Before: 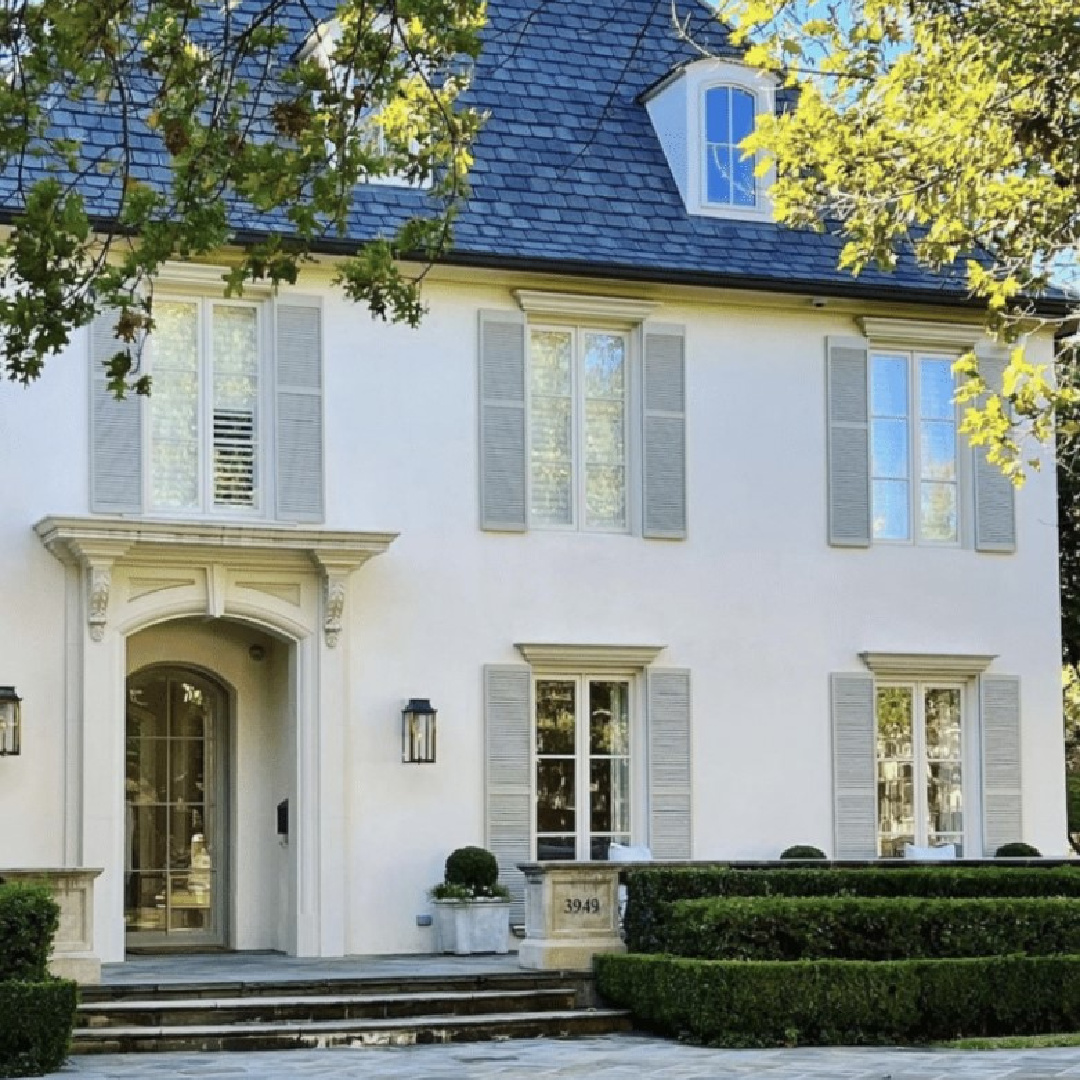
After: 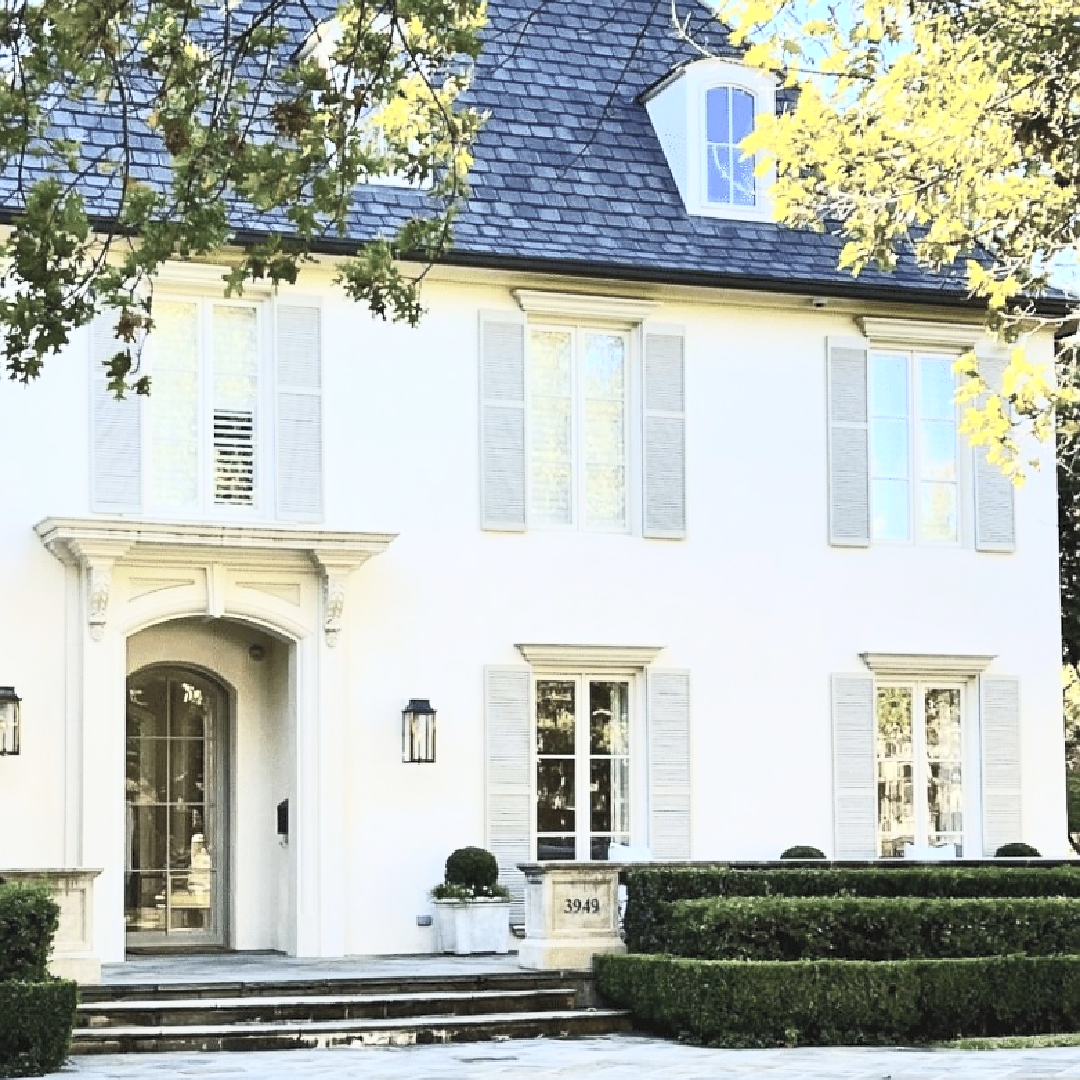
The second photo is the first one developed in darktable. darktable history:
sharpen: radius 1.034, threshold 0.859
contrast brightness saturation: contrast 0.45, brightness 0.56, saturation -0.194
